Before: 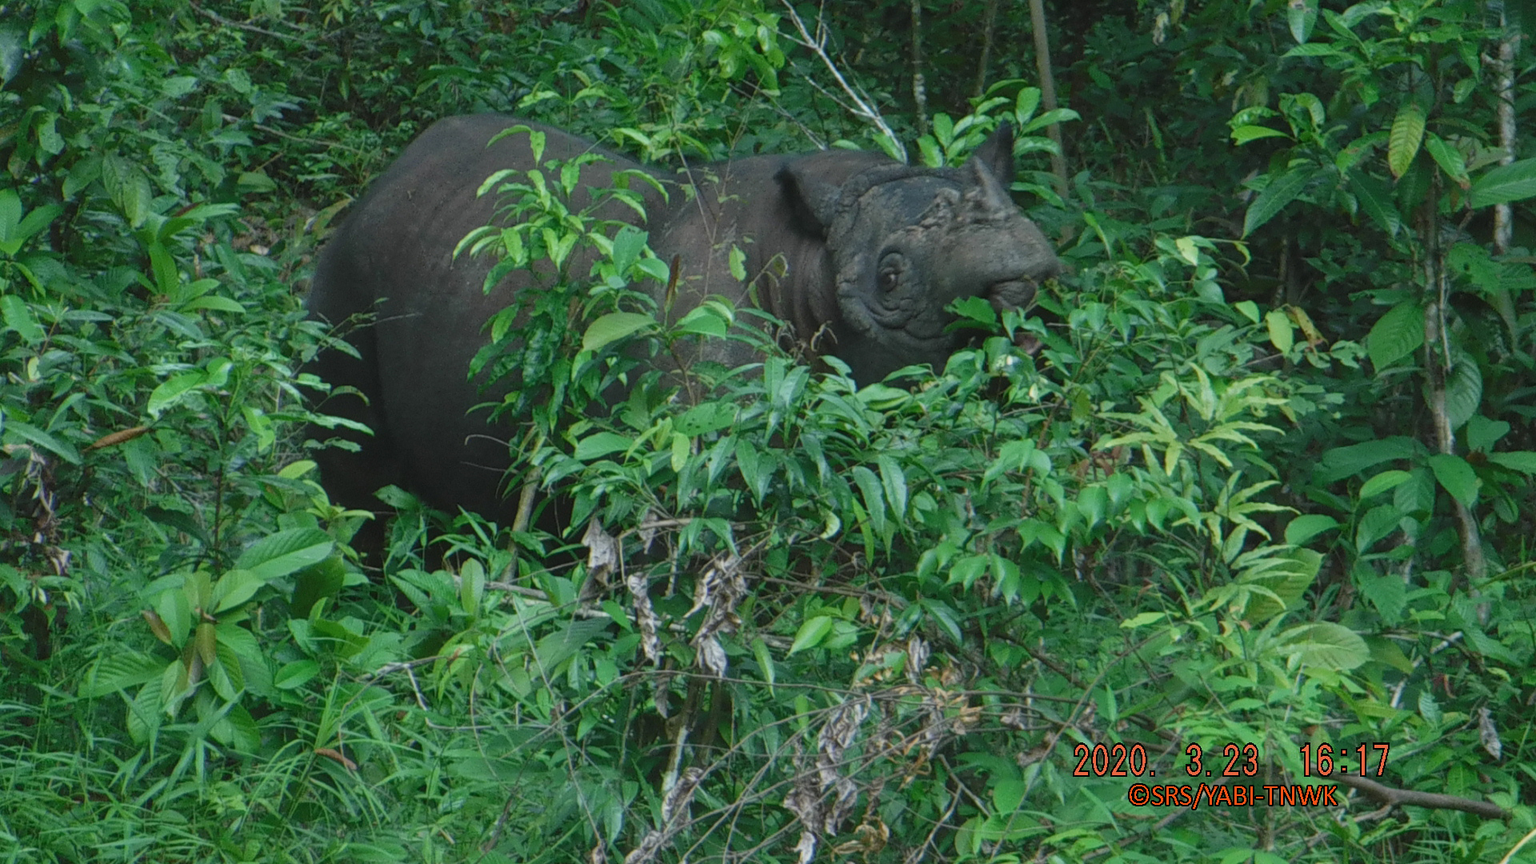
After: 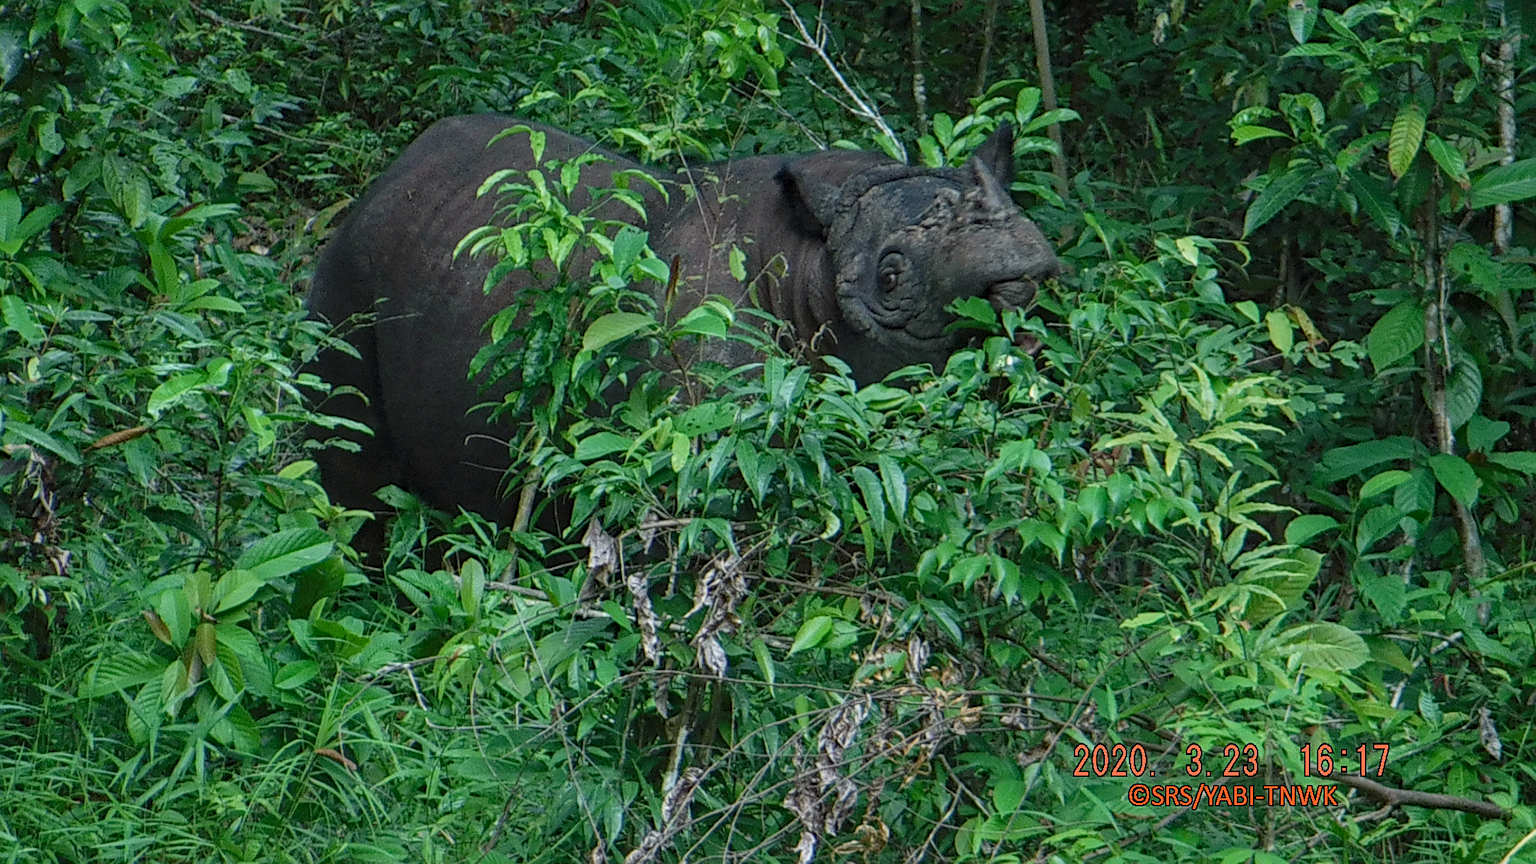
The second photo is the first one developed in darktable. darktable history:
sharpen: on, module defaults
local contrast: on, module defaults
haze removal: strength 0.3, distance 0.248, compatibility mode true, adaptive false
tone equalizer: mask exposure compensation -0.501 EV
